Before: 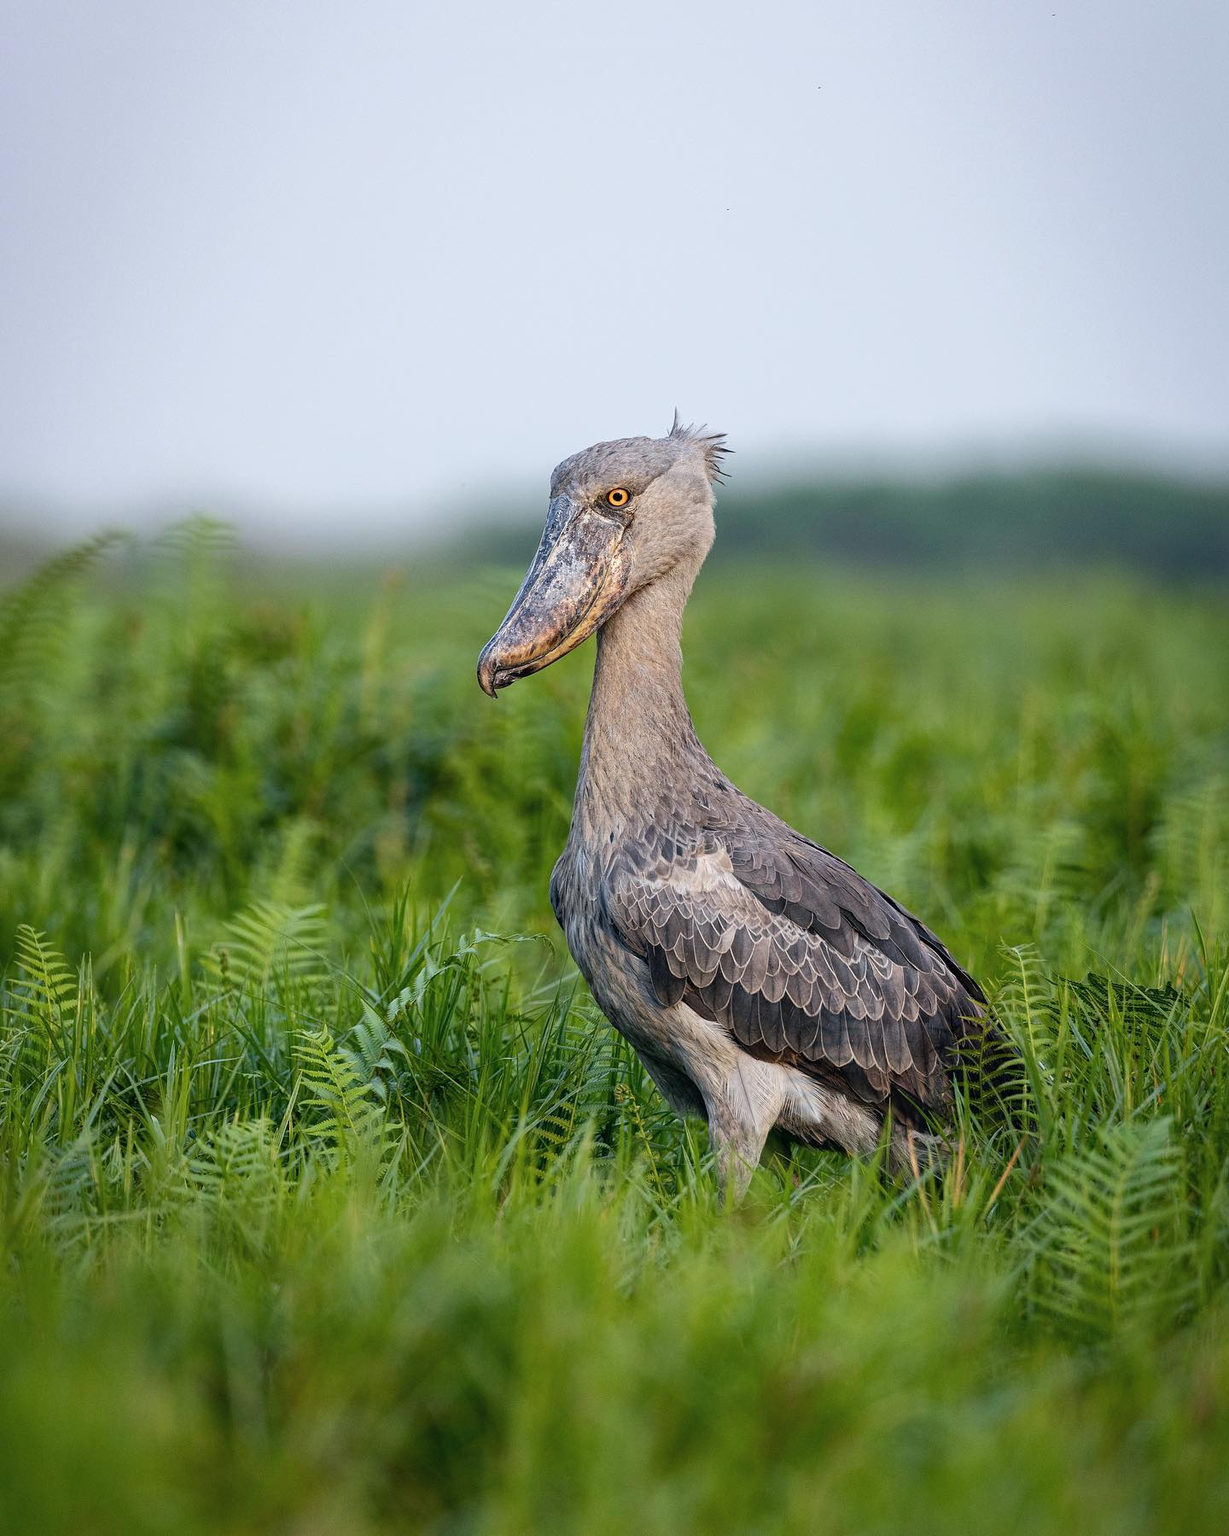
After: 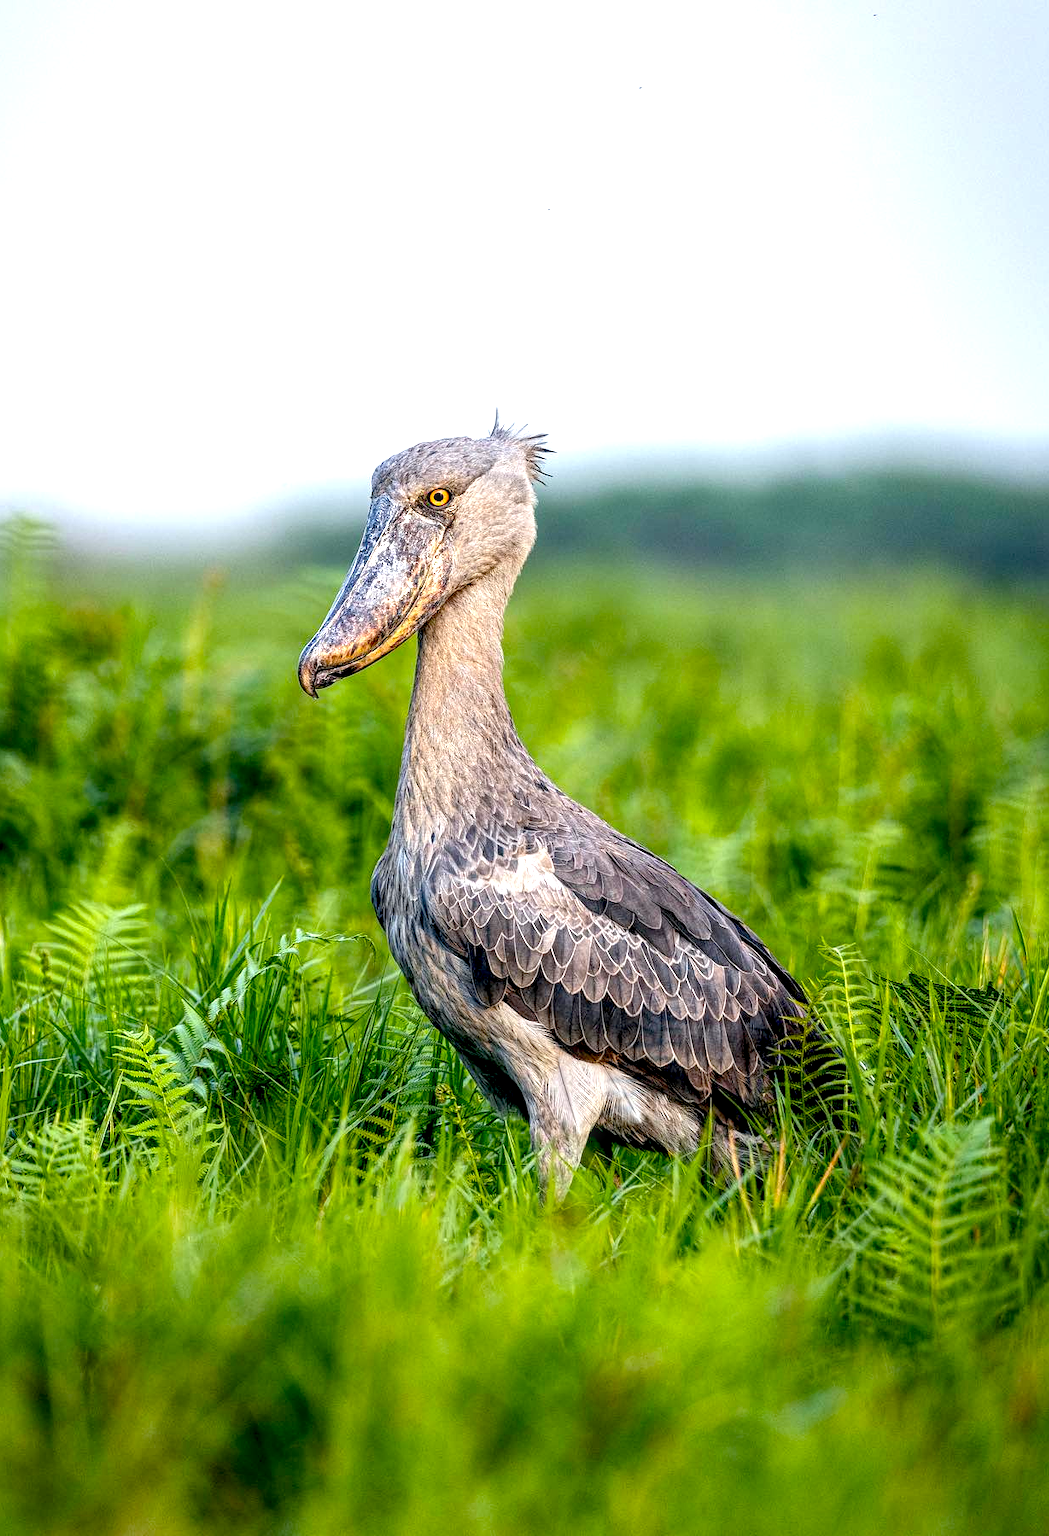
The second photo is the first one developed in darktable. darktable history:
exposure: black level correction 0.012, exposure 0.7 EV, compensate exposure bias true, compensate highlight preservation false
crop and rotate: left 14.584%
color balance: output saturation 120%
local contrast: highlights 61%, detail 143%, midtone range 0.428
